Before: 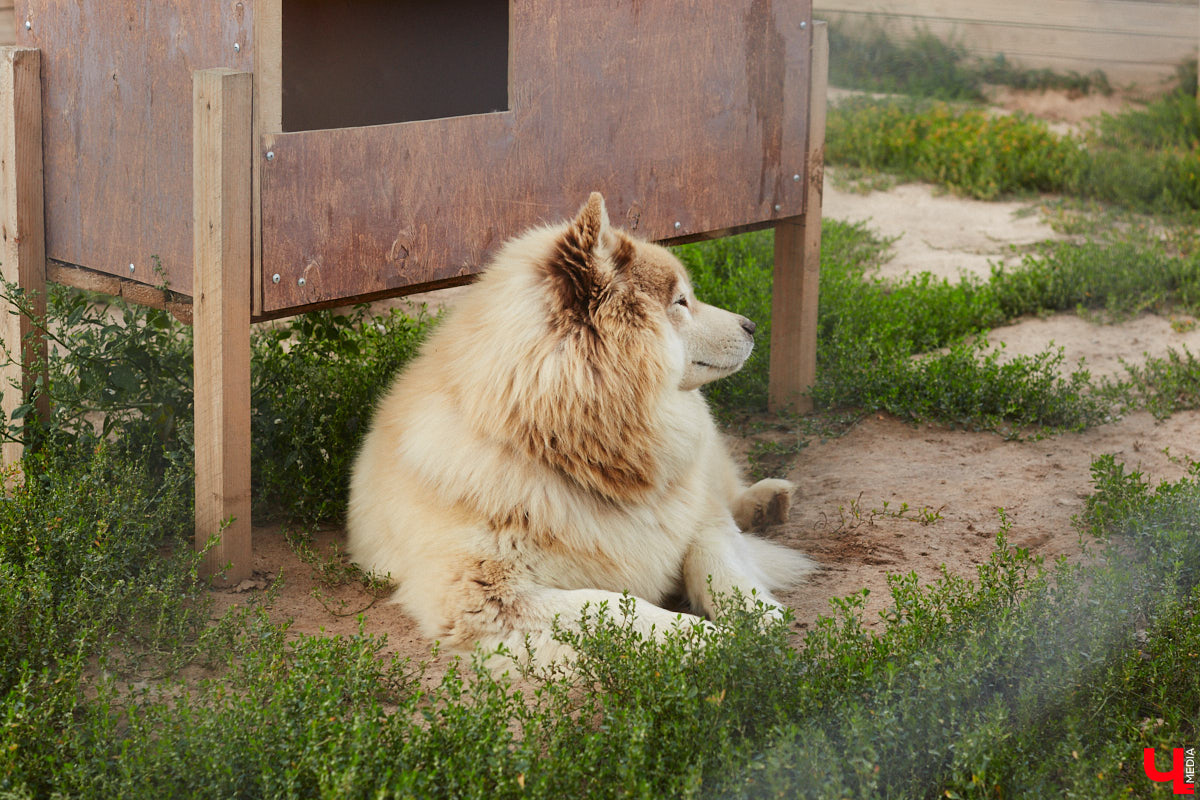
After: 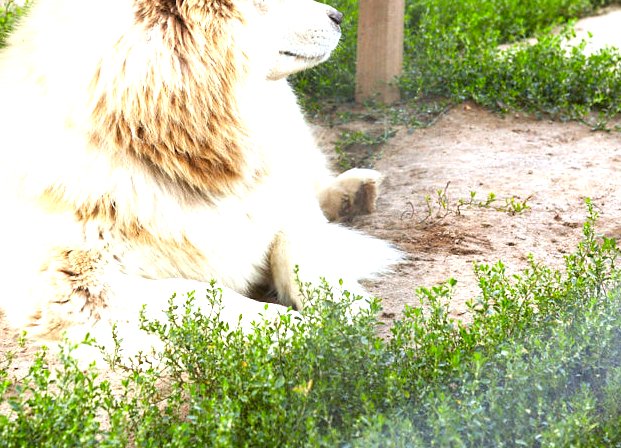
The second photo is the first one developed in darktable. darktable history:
white balance: red 0.931, blue 1.11
crop: left 34.479%, top 38.822%, right 13.718%, bottom 5.172%
exposure: exposure 1.5 EV, compensate highlight preservation false
